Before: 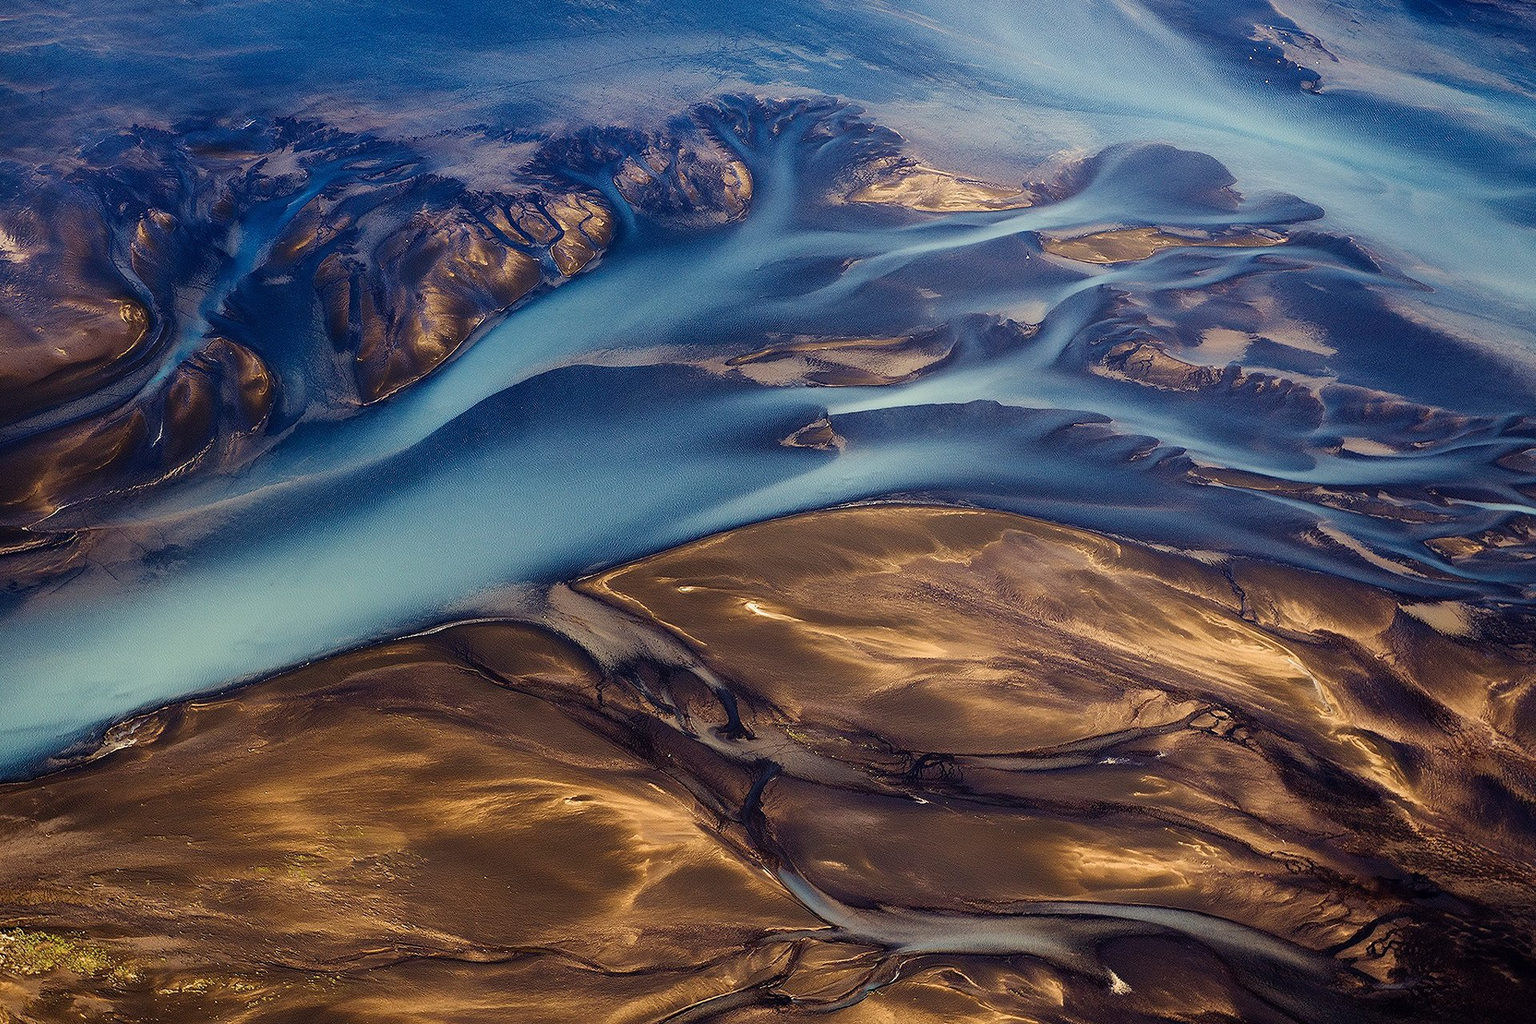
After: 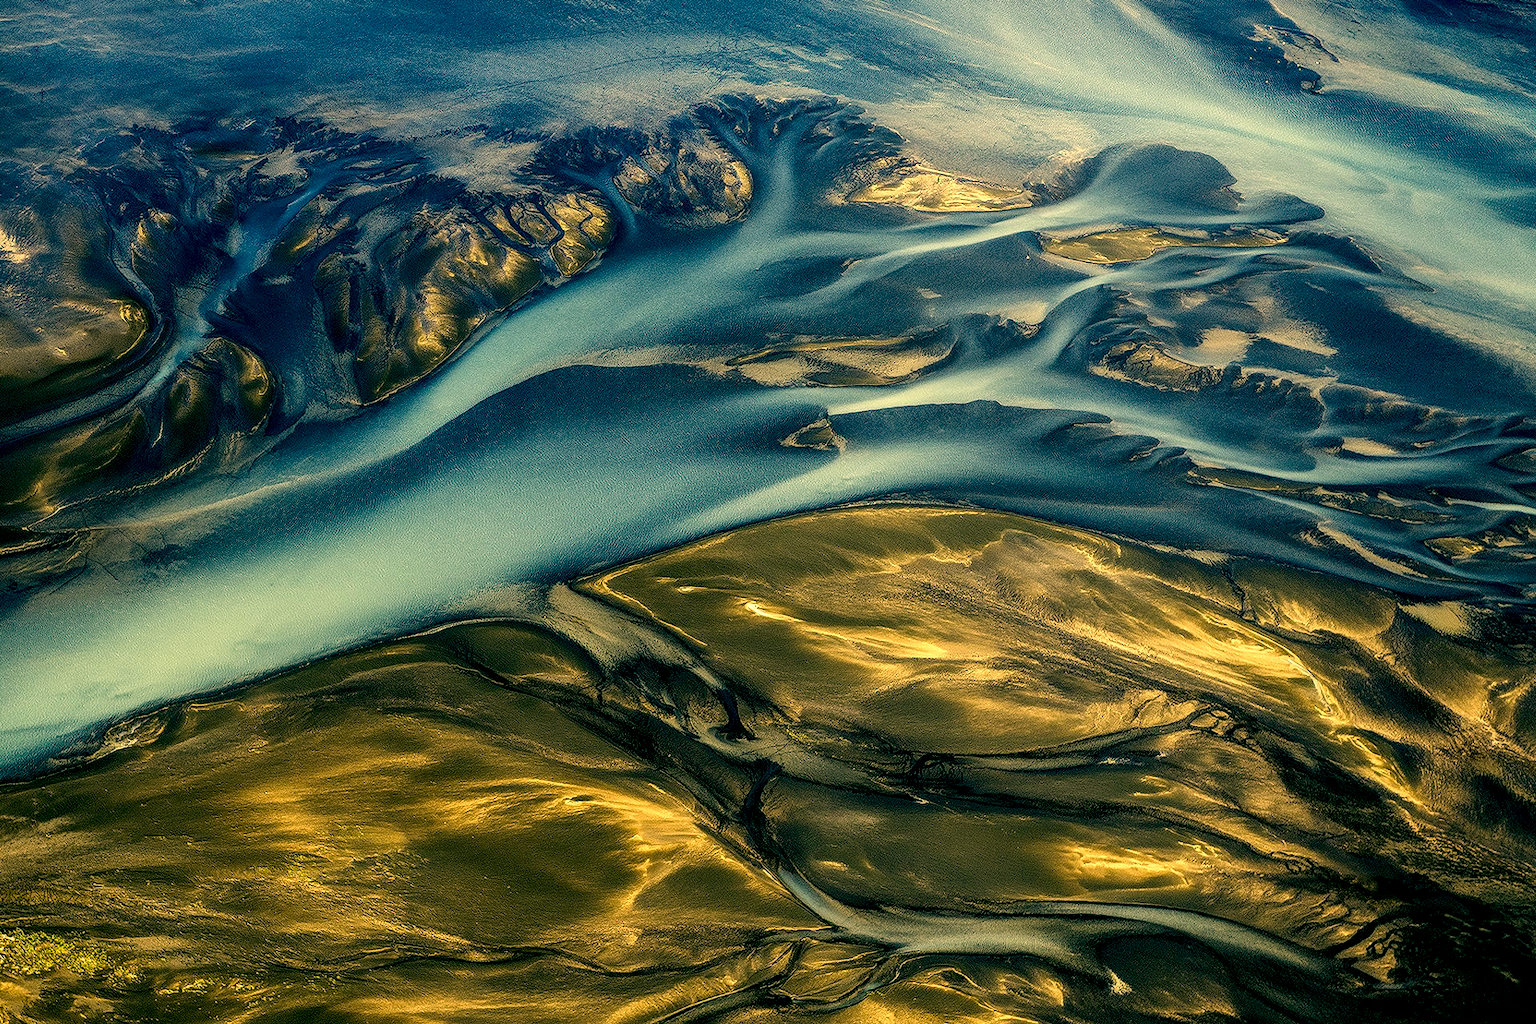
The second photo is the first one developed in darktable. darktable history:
color correction: highlights a* 5.62, highlights b* 33.57, shadows a* -25.86, shadows b* 4.02
local contrast: highlights 0%, shadows 0%, detail 182%
